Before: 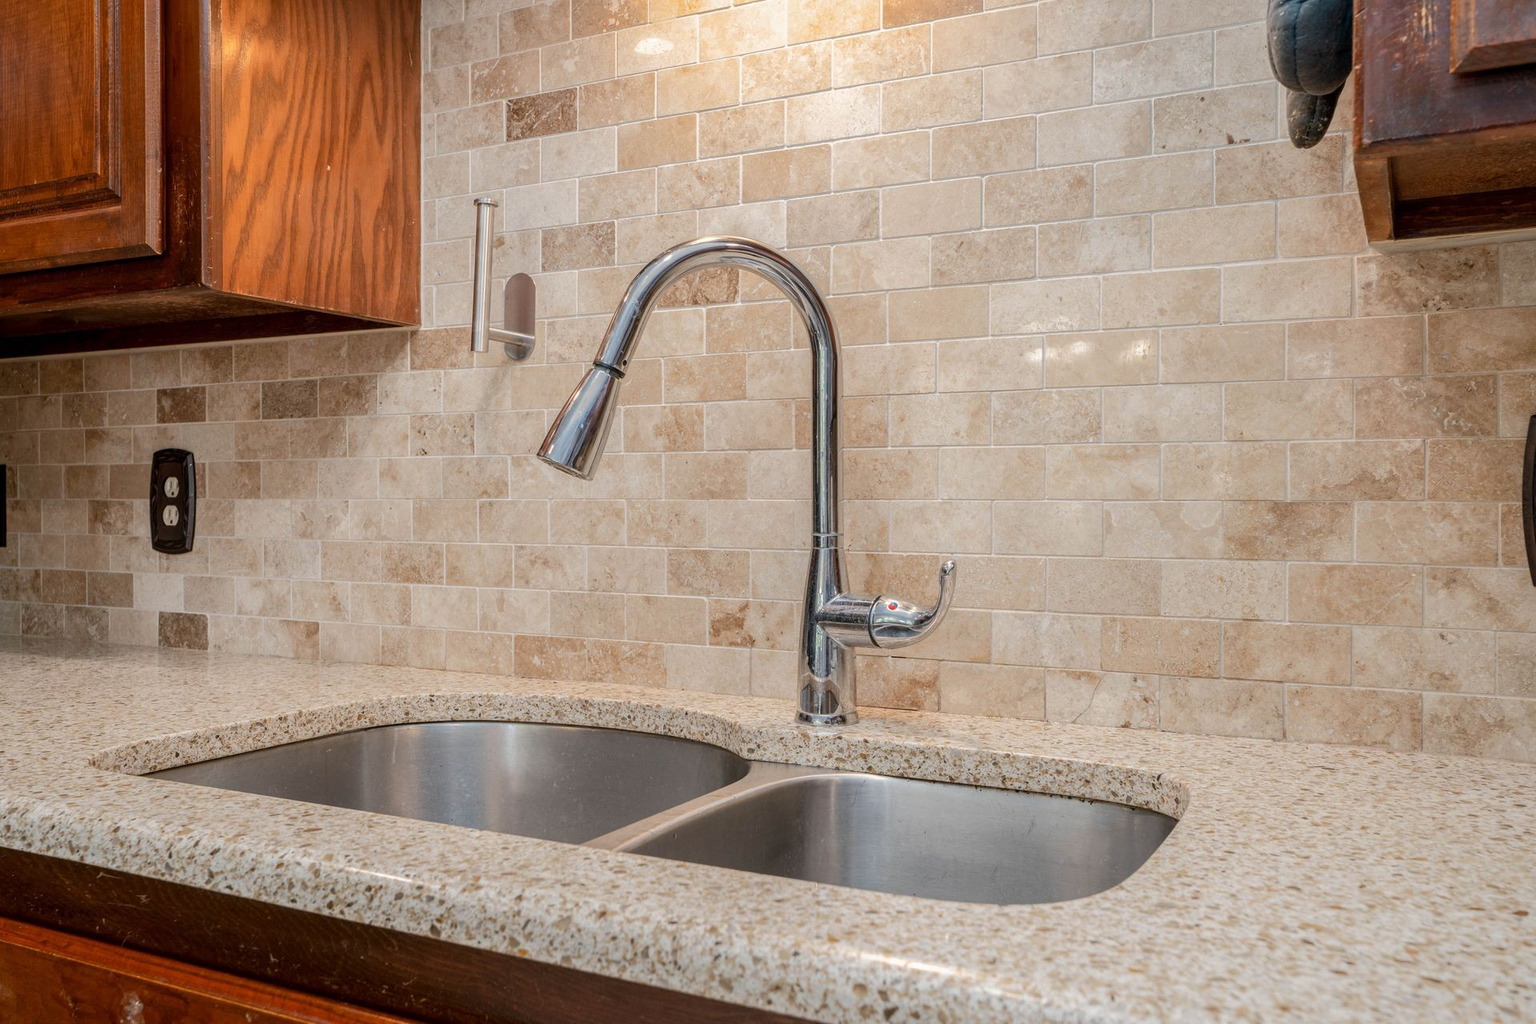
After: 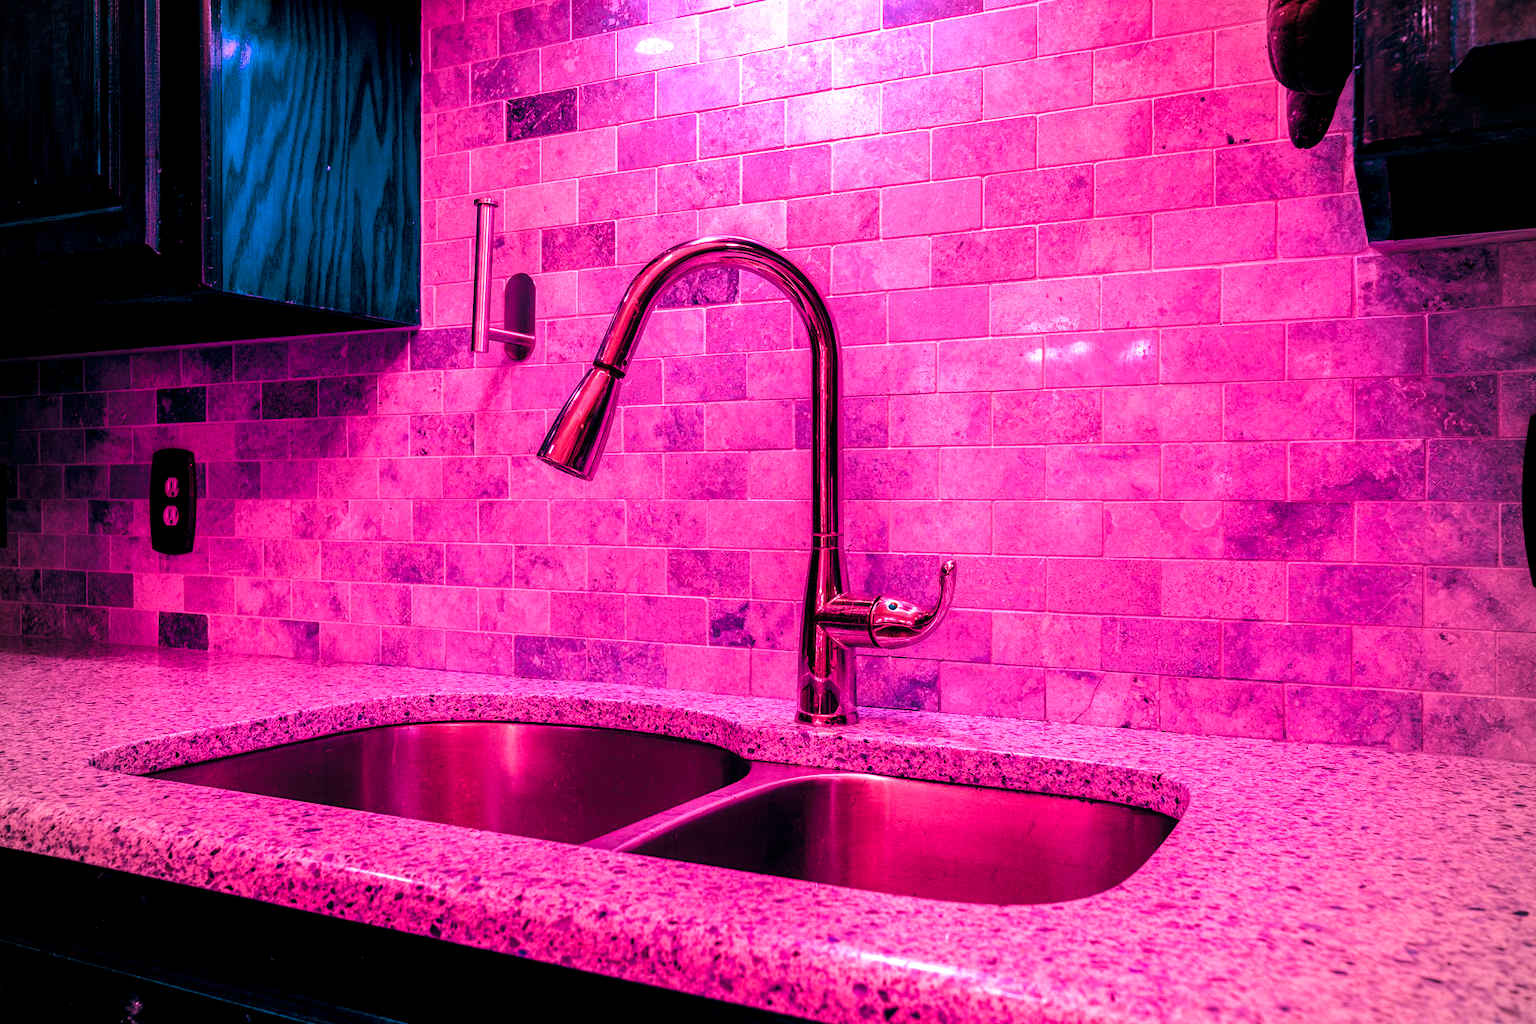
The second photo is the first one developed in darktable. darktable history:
color balance rgb: shadows lift › luminance -18.76%, shadows lift › chroma 35.44%, power › luminance -3.76%, power › hue 142.17°, highlights gain › chroma 7.5%, highlights gain › hue 184.75°, global offset › luminance -0.52%, global offset › chroma 0.91%, global offset › hue 173.36°, shadows fall-off 300%, white fulcrum 2 EV, highlights fall-off 300%, linear chroma grading › shadows 17.19%, linear chroma grading › highlights 61.12%, linear chroma grading › global chroma 50%, hue shift -150.52°, perceptual brilliance grading › global brilliance 12%, mask middle-gray fulcrum 100%, contrast gray fulcrum 38.43%, contrast 35.15%, saturation formula JzAzBz (2021)
tone curve: curves: ch0 [(0, 0) (0.004, 0.001) (0.133, 0.112) (0.325, 0.362) (0.832, 0.893) (1, 1)], color space Lab, linked channels, preserve colors none
vignetting: fall-off radius 45%, brightness -0.33
